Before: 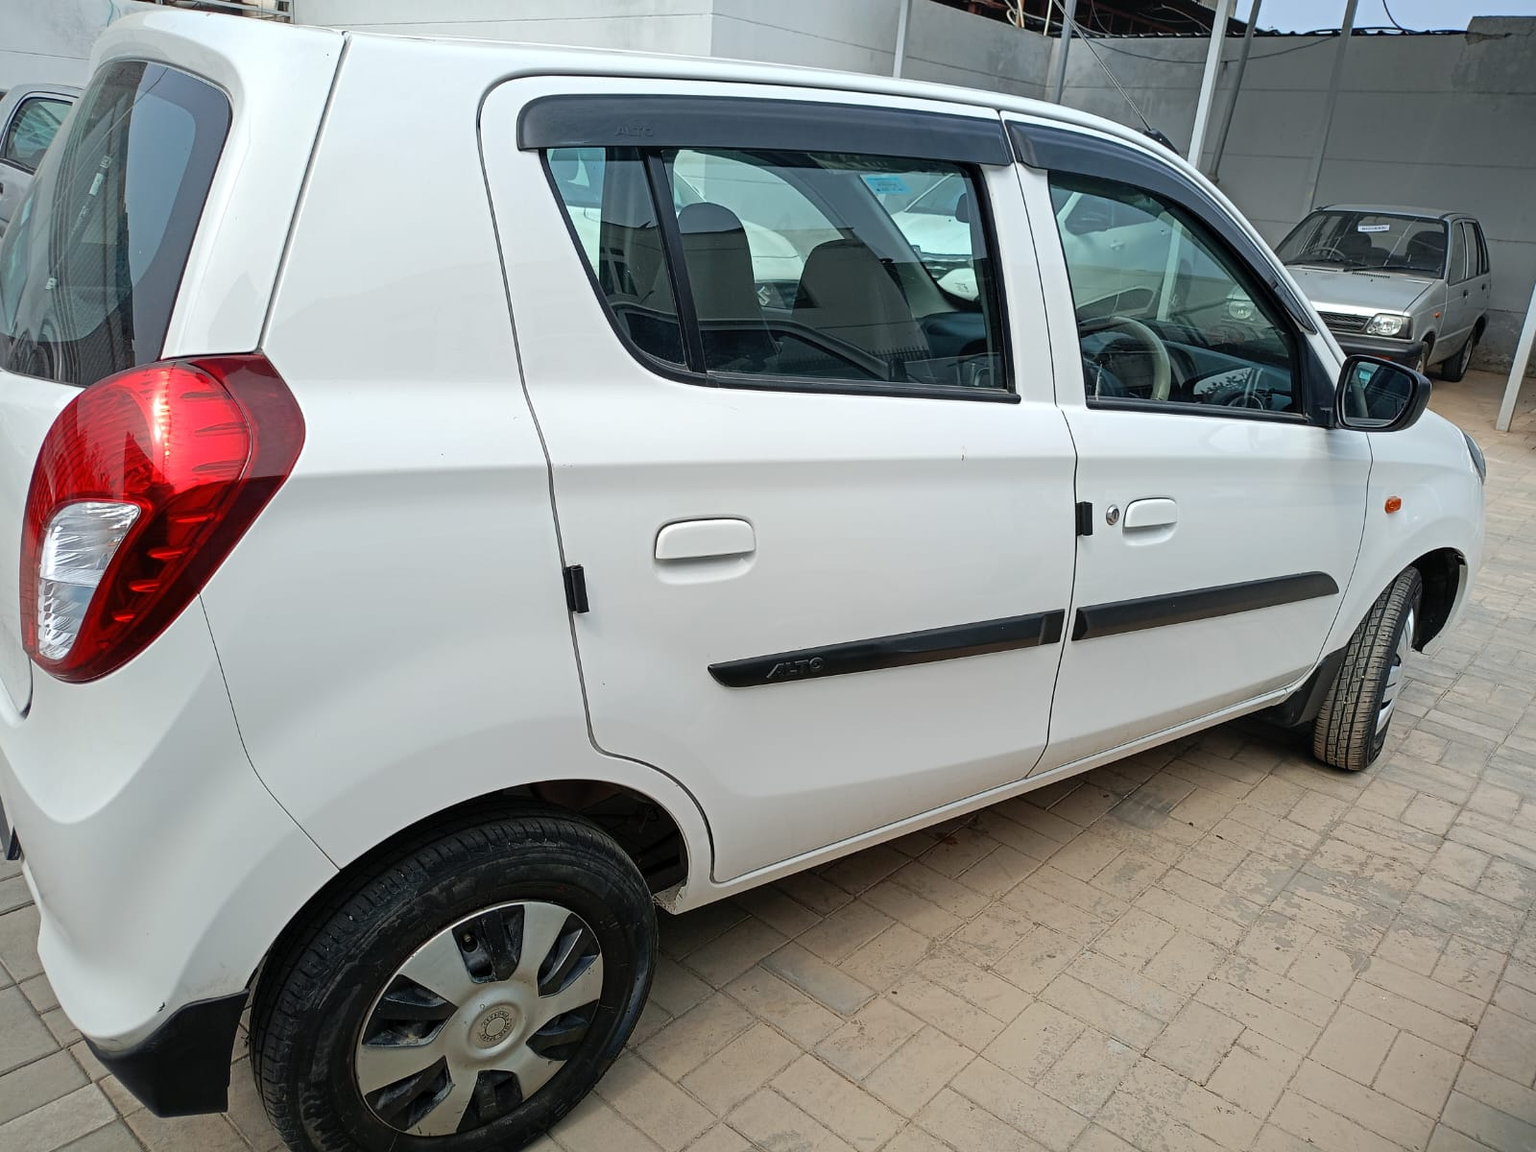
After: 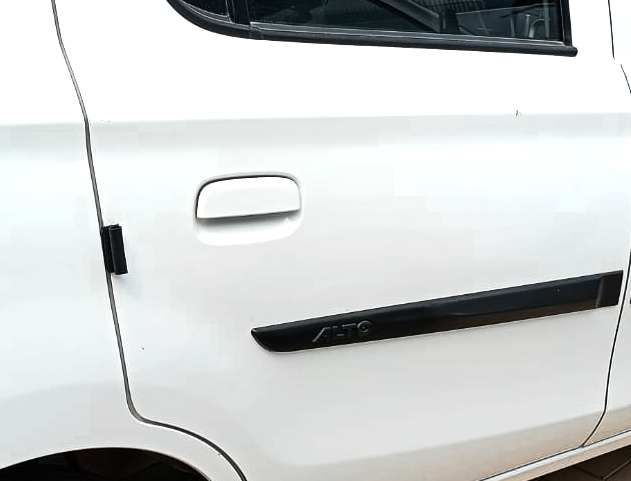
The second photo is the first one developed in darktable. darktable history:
color zones: curves: ch0 [(0.018, 0.548) (0.197, 0.654) (0.425, 0.447) (0.605, 0.658) (0.732, 0.579)]; ch1 [(0.105, 0.531) (0.224, 0.531) (0.386, 0.39) (0.618, 0.456) (0.732, 0.456) (0.956, 0.421)]; ch2 [(0.039, 0.583) (0.215, 0.465) (0.399, 0.544) (0.465, 0.548) (0.614, 0.447) (0.724, 0.43) (0.882, 0.623) (0.956, 0.632)]
crop: left 30.412%, top 30.402%, right 30.136%, bottom 29.435%
tone equalizer: -8 EV -0.789 EV, -7 EV -0.667 EV, -6 EV -0.587 EV, -5 EV -0.361 EV, -3 EV 0.379 EV, -2 EV 0.6 EV, -1 EV 0.678 EV, +0 EV 0.747 EV, edges refinement/feathering 500, mask exposure compensation -1.57 EV, preserve details no
